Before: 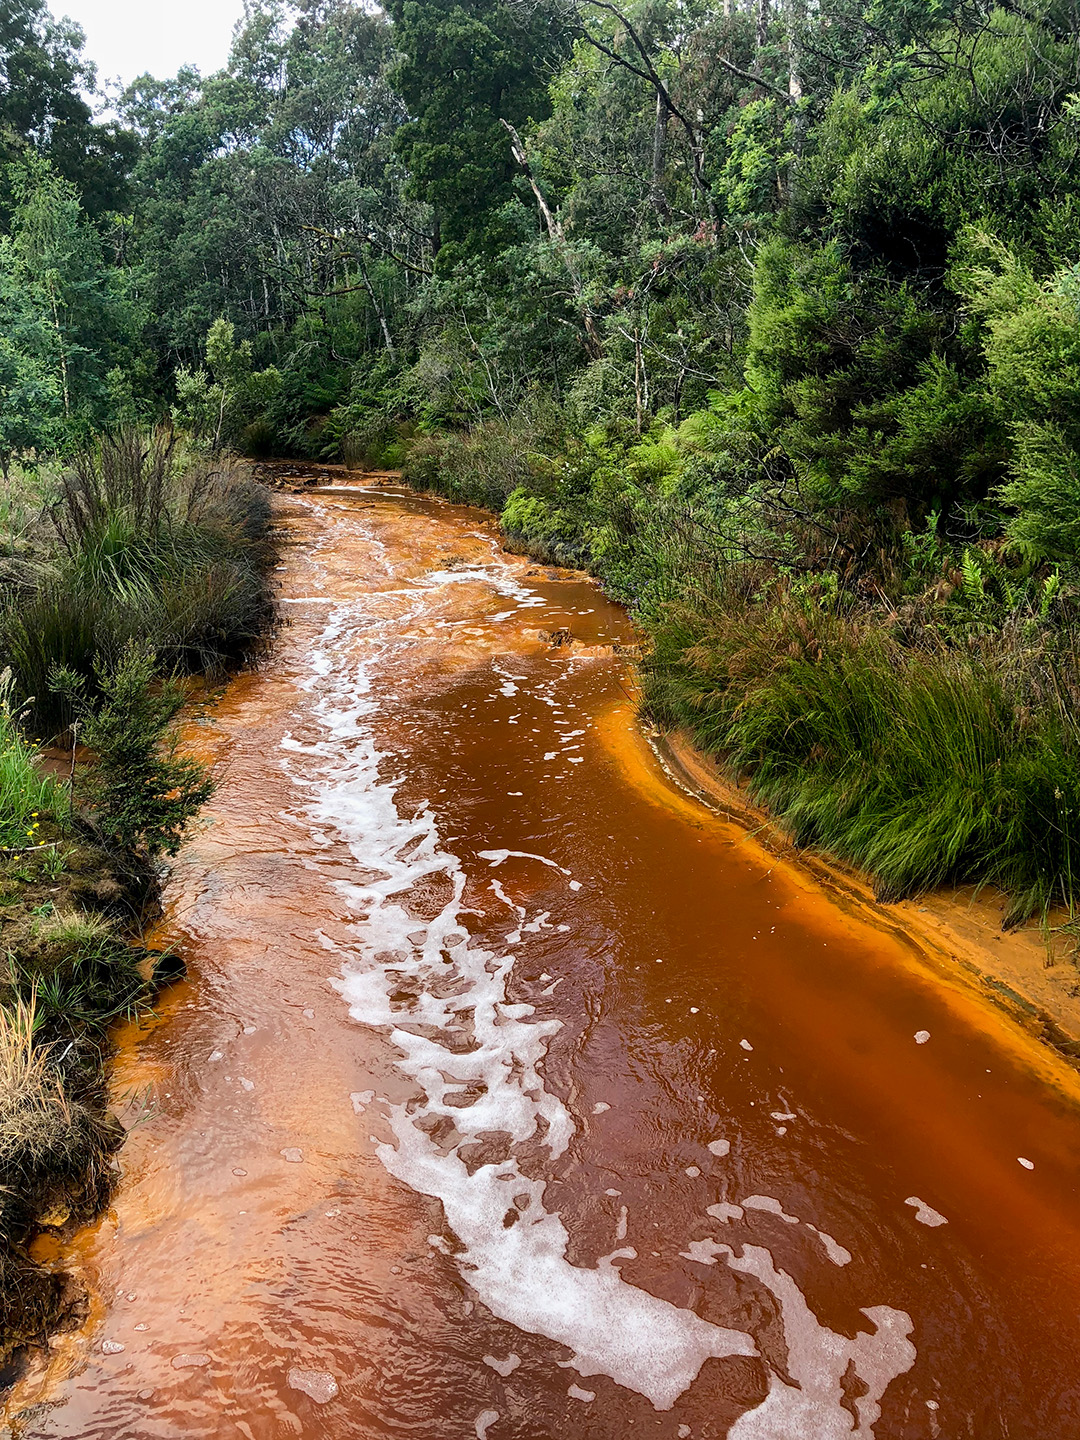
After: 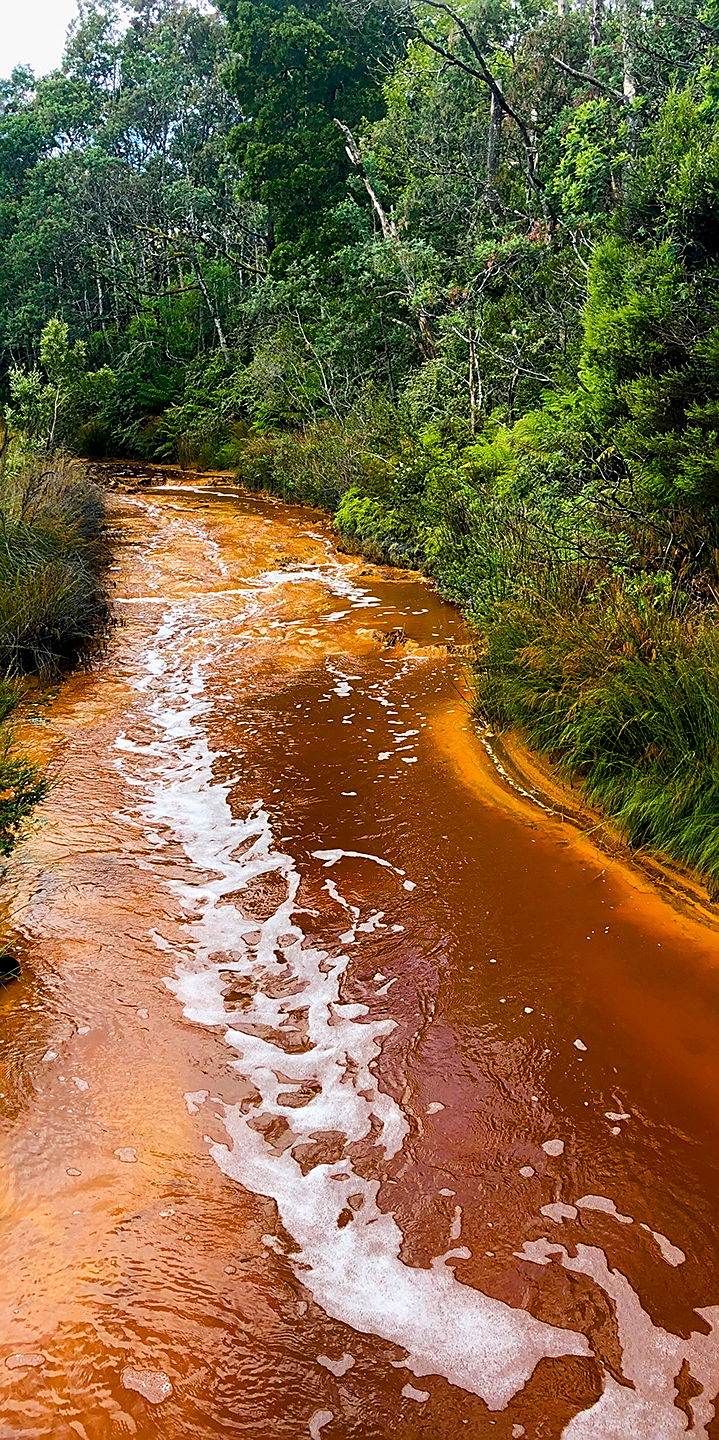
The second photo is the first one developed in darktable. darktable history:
crop: left 15.419%, right 17.914%
color balance rgb: perceptual saturation grading › global saturation 20%, perceptual saturation grading › highlights -25%, perceptual saturation grading › shadows 25%, global vibrance 50%
sharpen: on, module defaults
